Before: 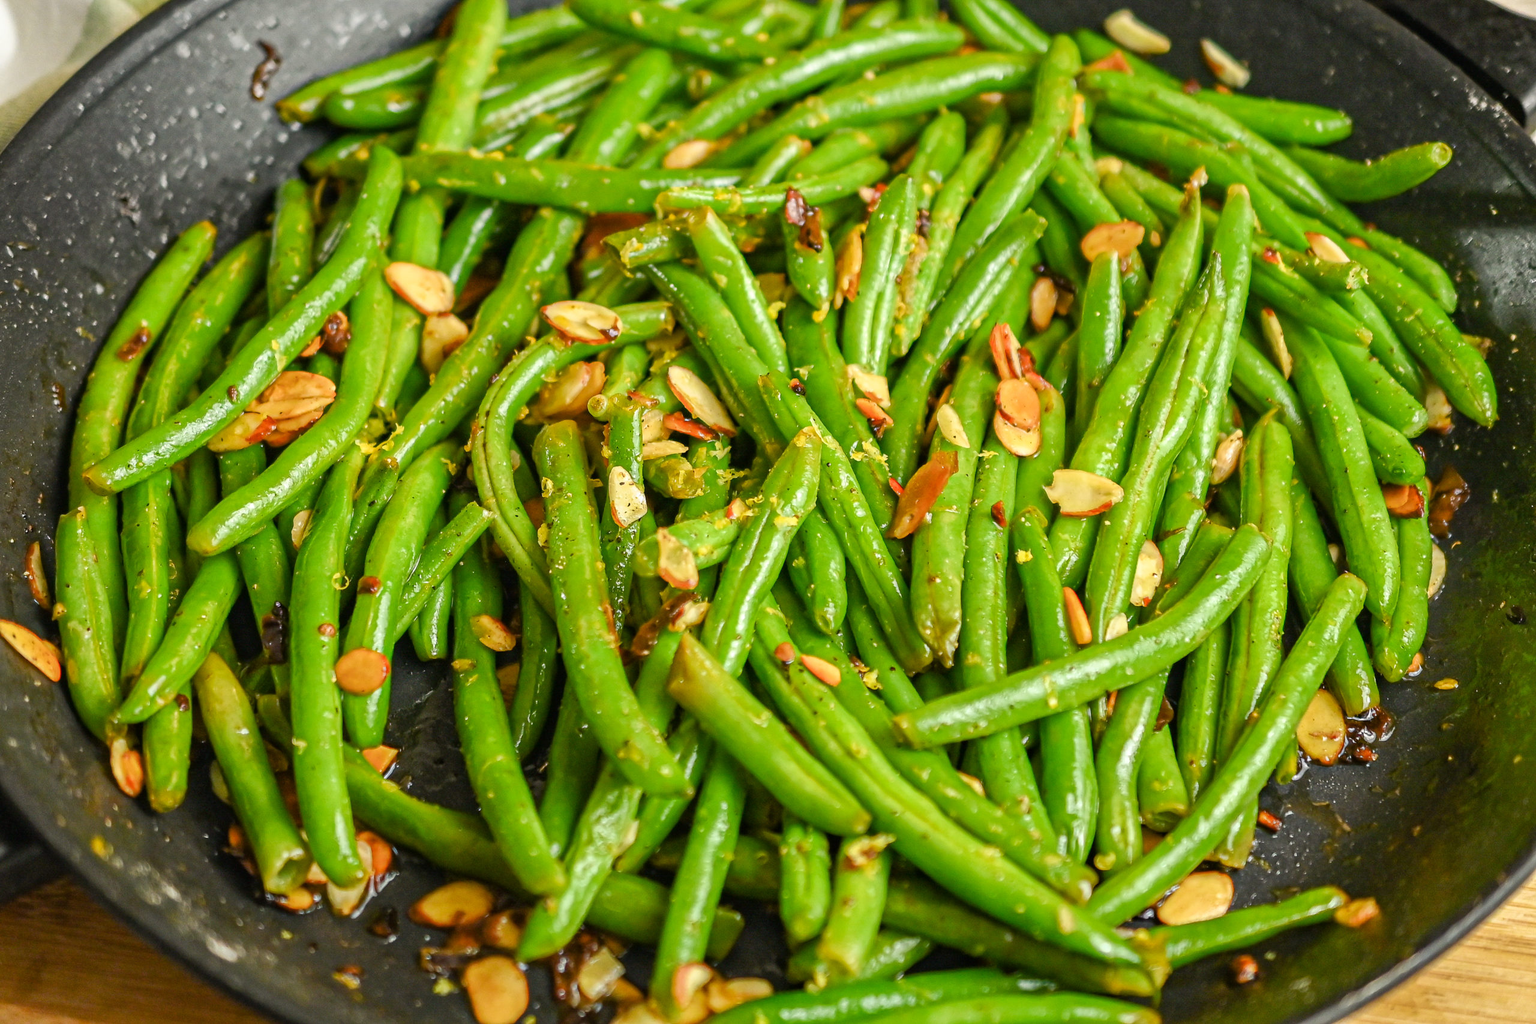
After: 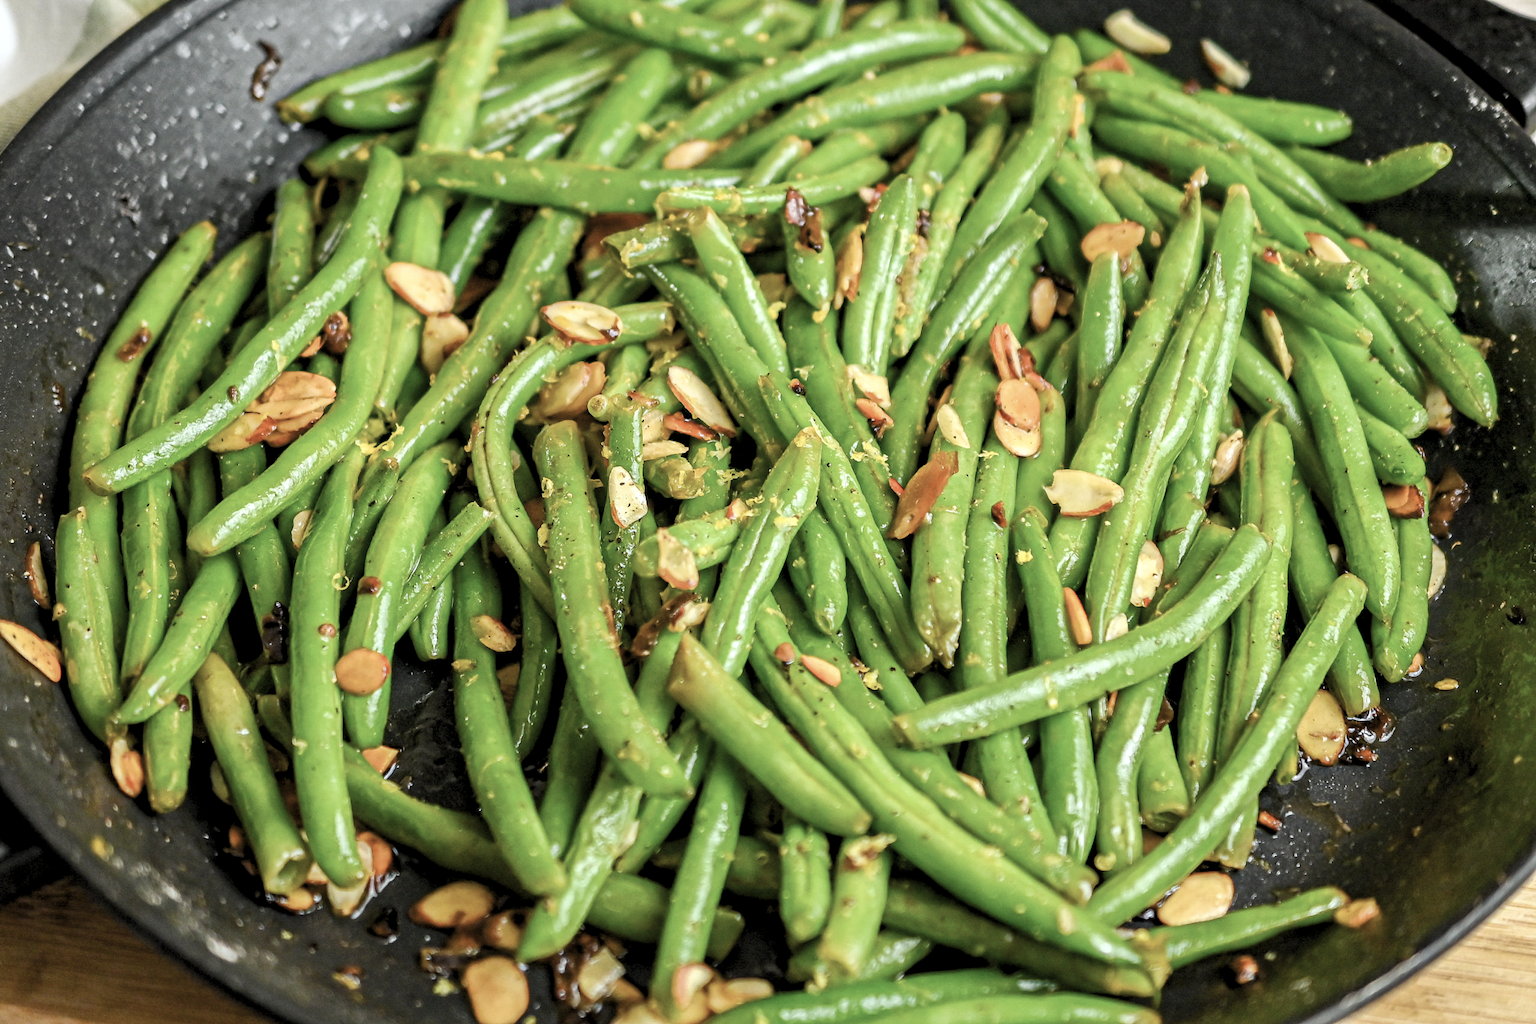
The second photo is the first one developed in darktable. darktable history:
levels: levels [0.073, 0.497, 0.972]
white balance: red 0.967, blue 1.049
contrast brightness saturation: contrast 0.1, saturation -0.36
